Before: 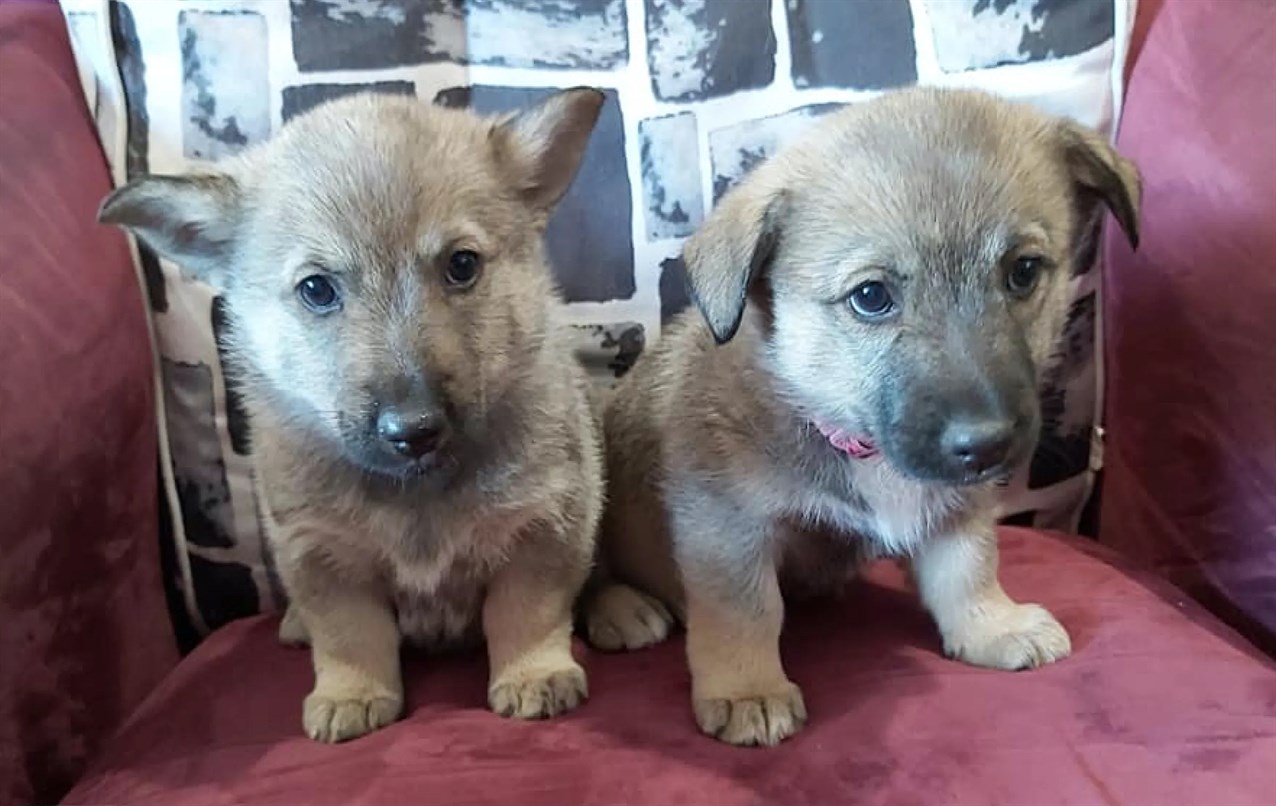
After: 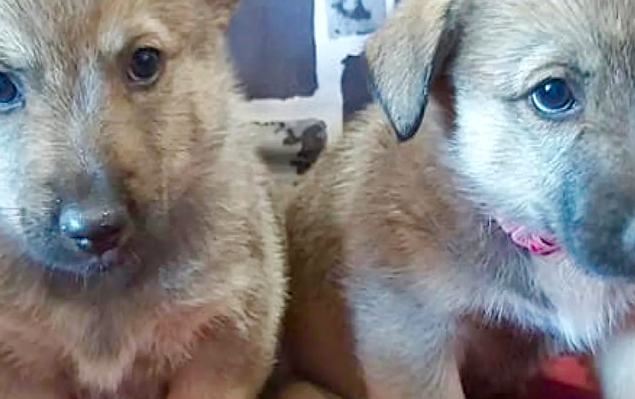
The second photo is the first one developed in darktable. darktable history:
crop: left 24.934%, top 25.307%, right 25.281%, bottom 25.079%
shadows and highlights: shadows 58.4, soften with gaussian
color balance rgb: perceptual saturation grading › global saturation 20%, perceptual saturation grading › highlights -25.336%, perceptual saturation grading › shadows 49.97%, perceptual brilliance grading › global brilliance 10.387%, perceptual brilliance grading › shadows 15.501%, contrast -10.408%
